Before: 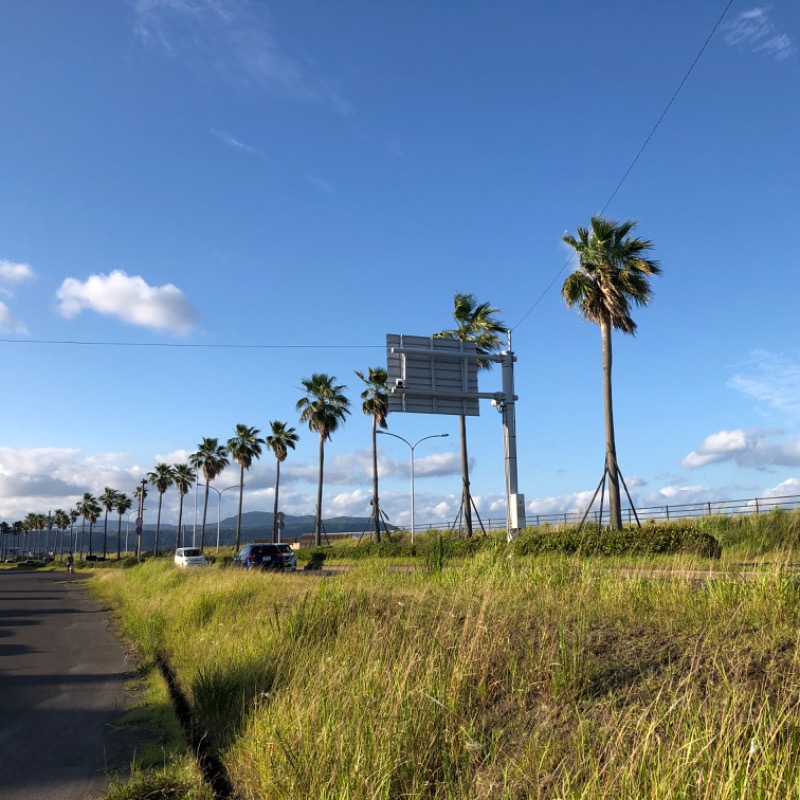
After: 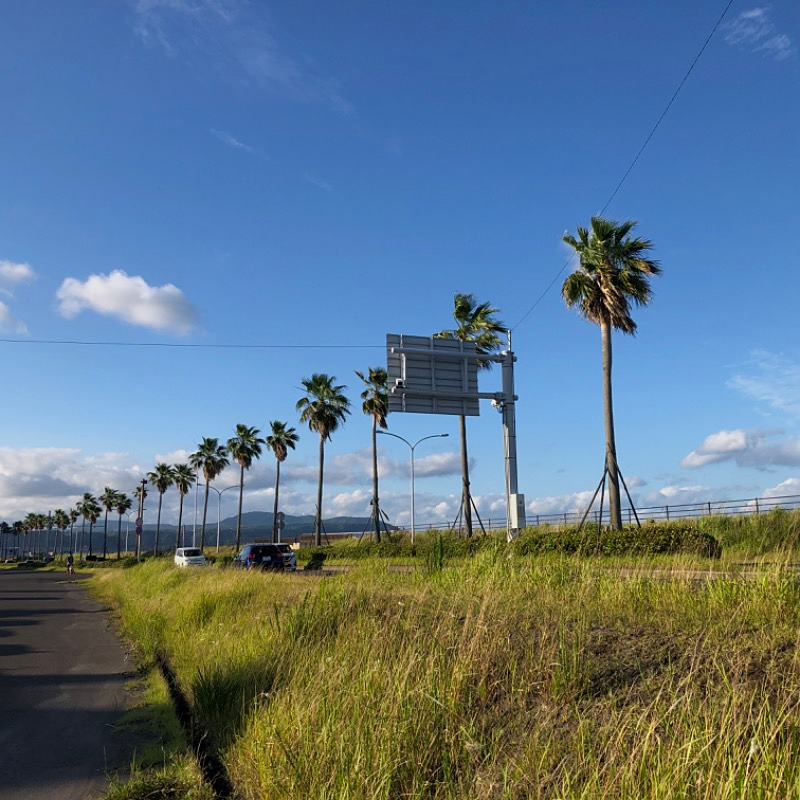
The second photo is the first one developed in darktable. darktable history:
sharpen: radius 1.272, amount 0.305, threshold 0
shadows and highlights: radius 121.13, shadows 21.4, white point adjustment -9.72, highlights -14.39, soften with gaussian
